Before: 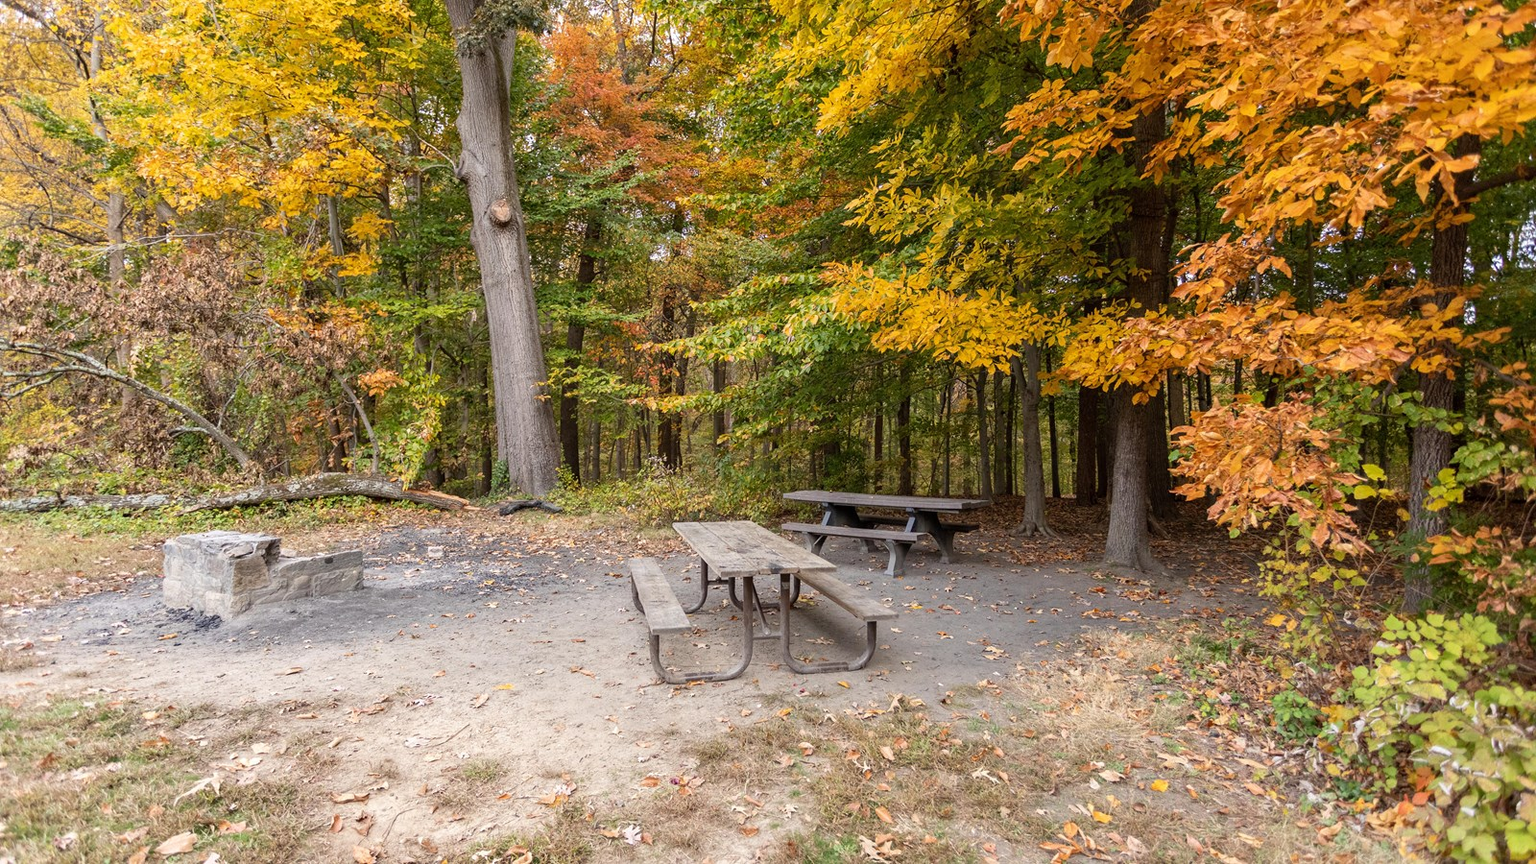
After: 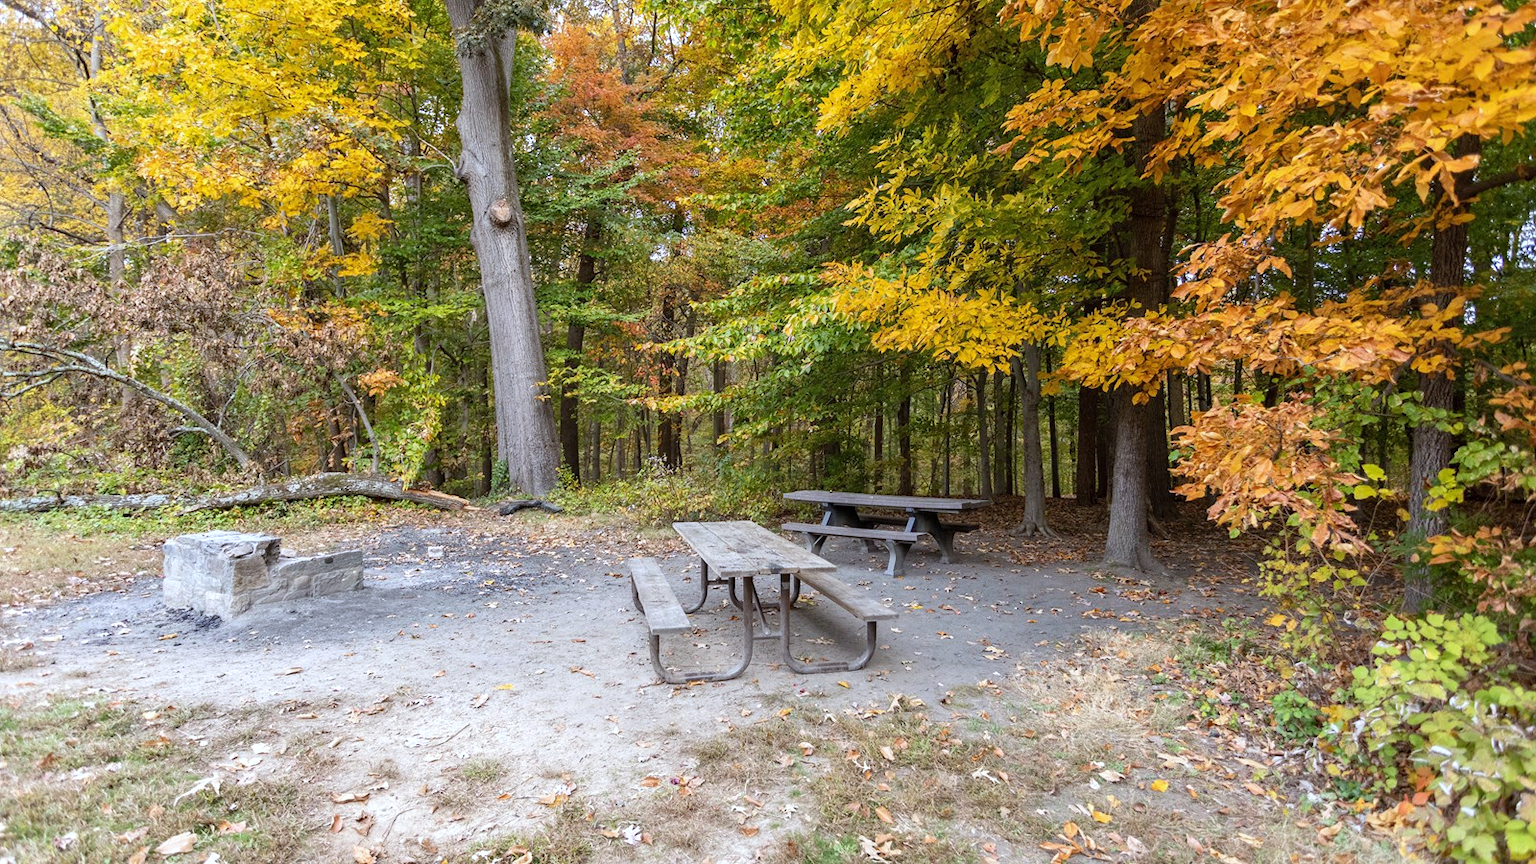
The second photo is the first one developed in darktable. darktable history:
white balance: red 0.924, blue 1.095
exposure: exposure 0.207 EV, compensate highlight preservation false
